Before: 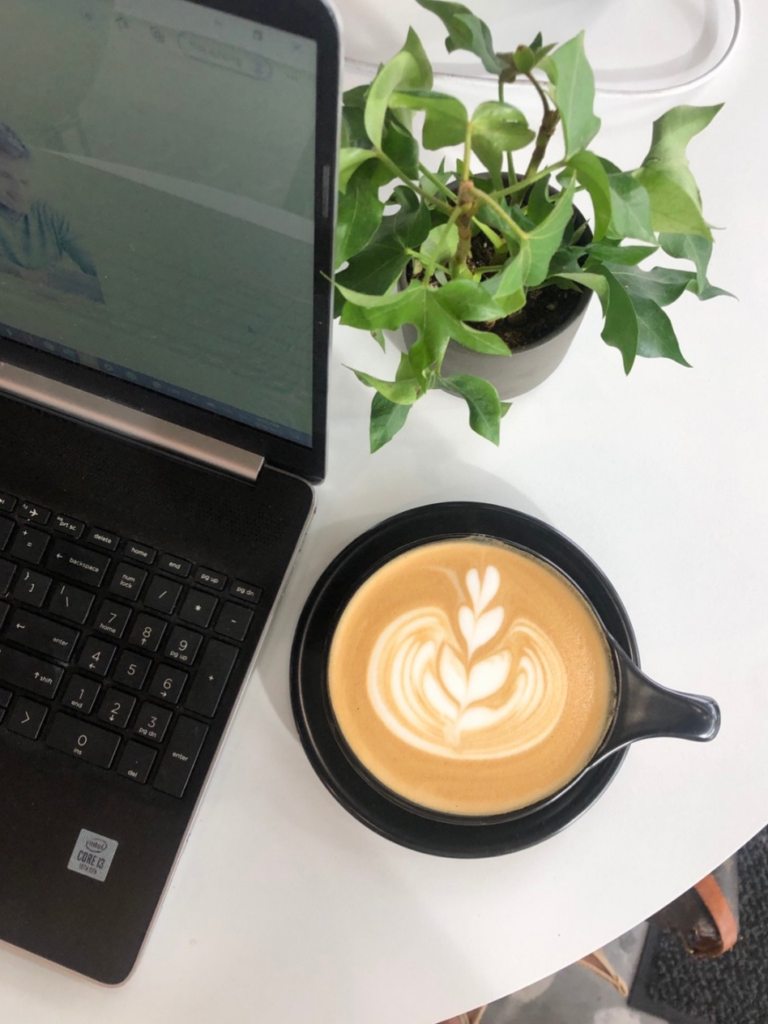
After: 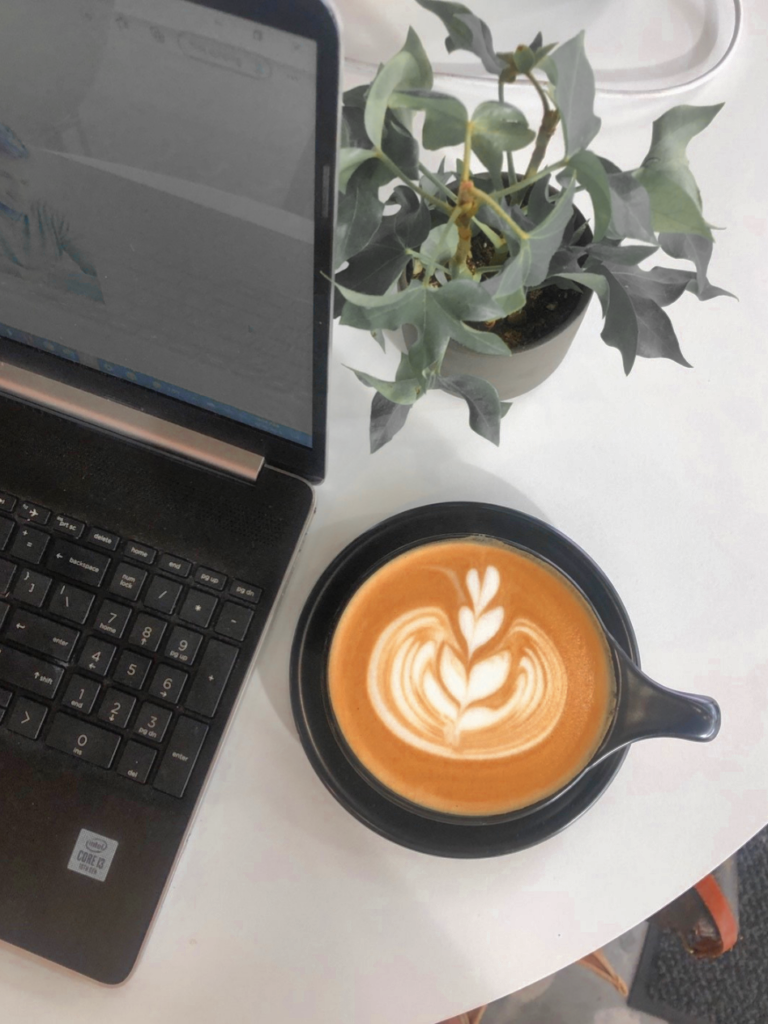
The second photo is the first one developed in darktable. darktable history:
haze removal: strength -0.1, adaptive false
shadows and highlights: on, module defaults
color zones: curves: ch0 [(0, 0.363) (0.128, 0.373) (0.25, 0.5) (0.402, 0.407) (0.521, 0.525) (0.63, 0.559) (0.729, 0.662) (0.867, 0.471)]; ch1 [(0, 0.515) (0.136, 0.618) (0.25, 0.5) (0.378, 0) (0.516, 0) (0.622, 0.593) (0.737, 0.819) (0.87, 0.593)]; ch2 [(0, 0.529) (0.128, 0.471) (0.282, 0.451) (0.386, 0.662) (0.516, 0.525) (0.633, 0.554) (0.75, 0.62) (0.875, 0.441)]
